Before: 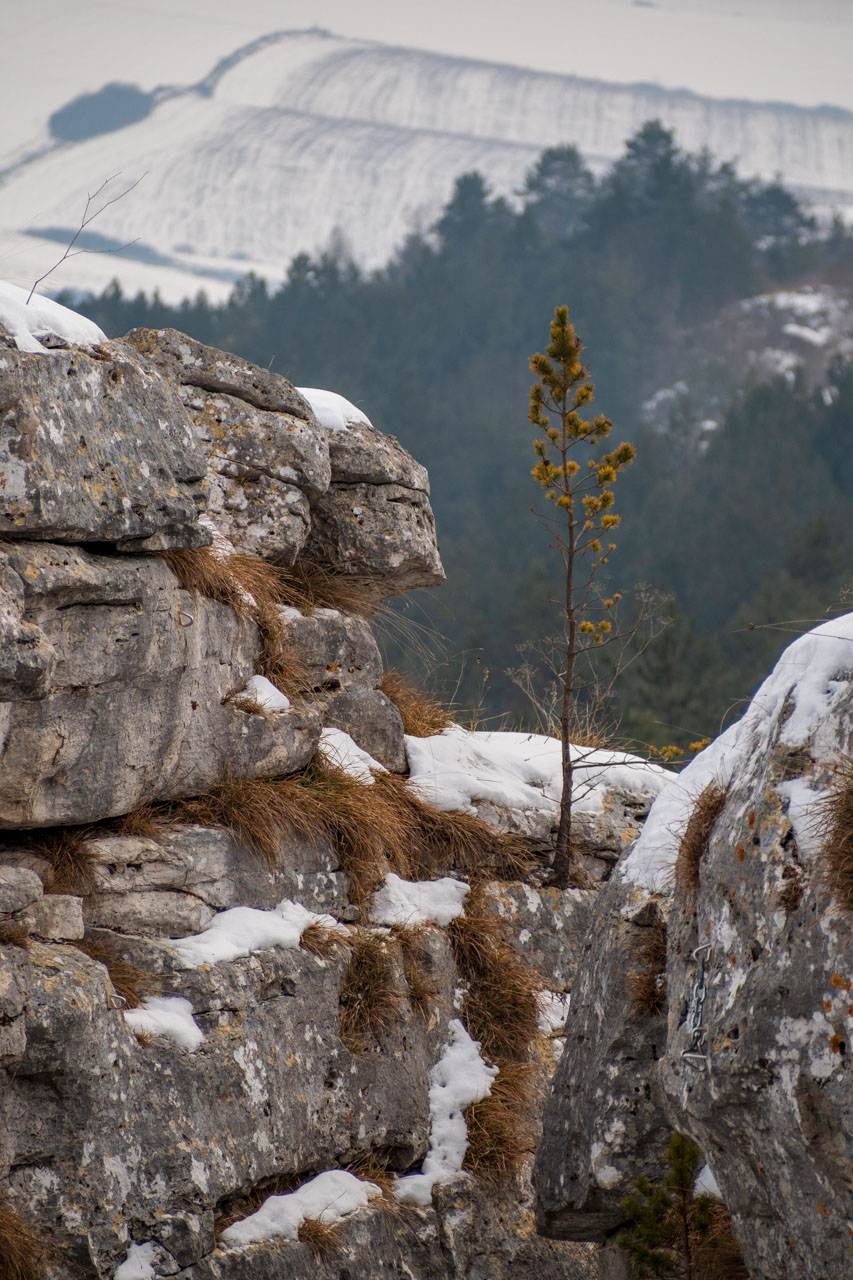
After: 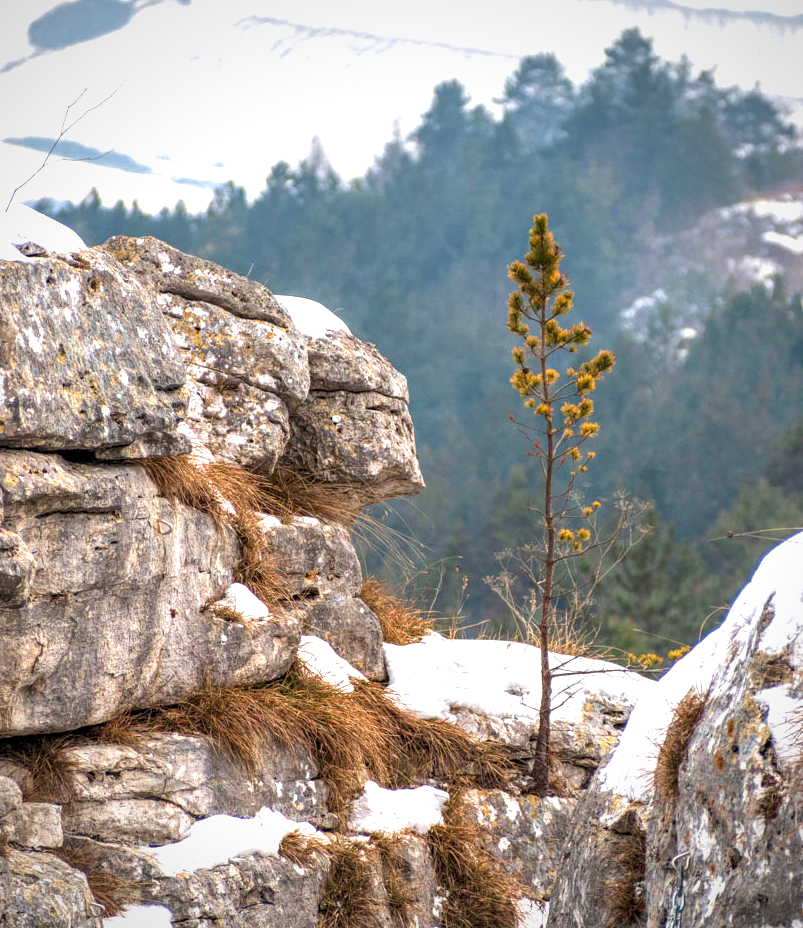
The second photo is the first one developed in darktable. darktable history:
color balance rgb: perceptual saturation grading › global saturation -2.811%, perceptual saturation grading › shadows -1.248%, global vibrance 20%
exposure: black level correction 0, exposure 1.2 EV, compensate highlight preservation false
crop: left 2.56%, top 7.263%, right 3.288%, bottom 20.178%
velvia: on, module defaults
shadows and highlights: shadows 25.38, highlights -25.19
vignetting: fall-off radius 82.12%
local contrast: highlights 97%, shadows 88%, detail 160%, midtone range 0.2
